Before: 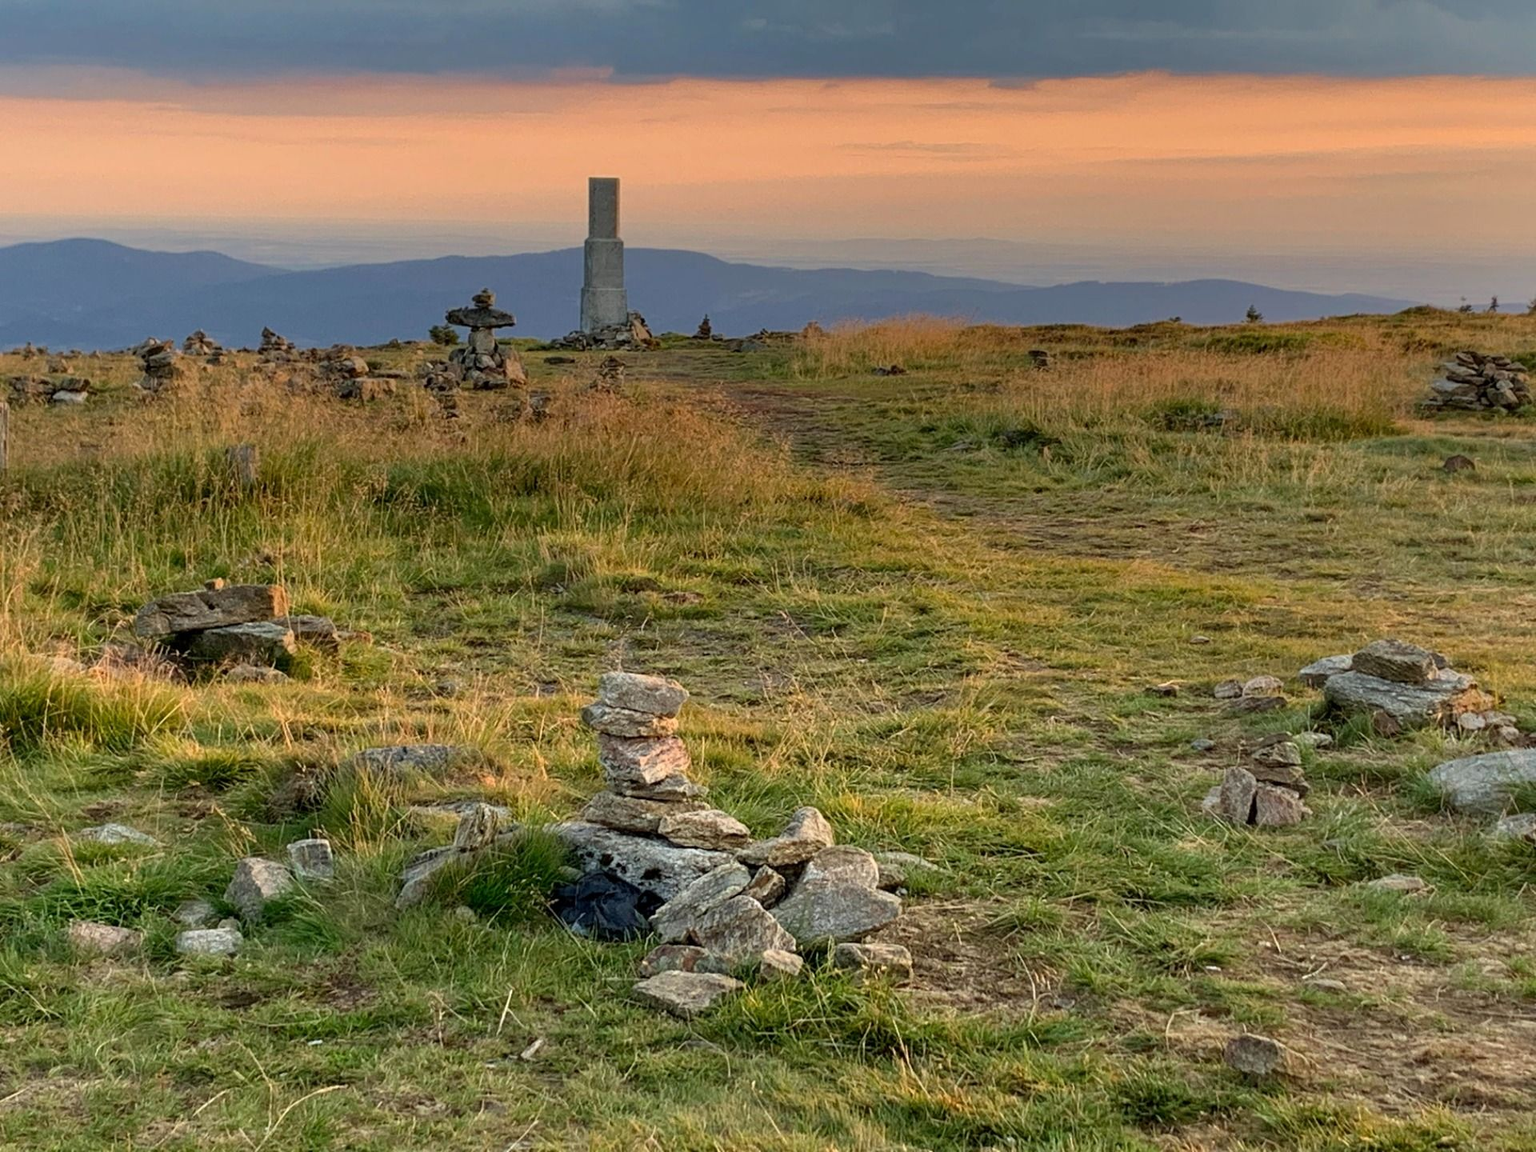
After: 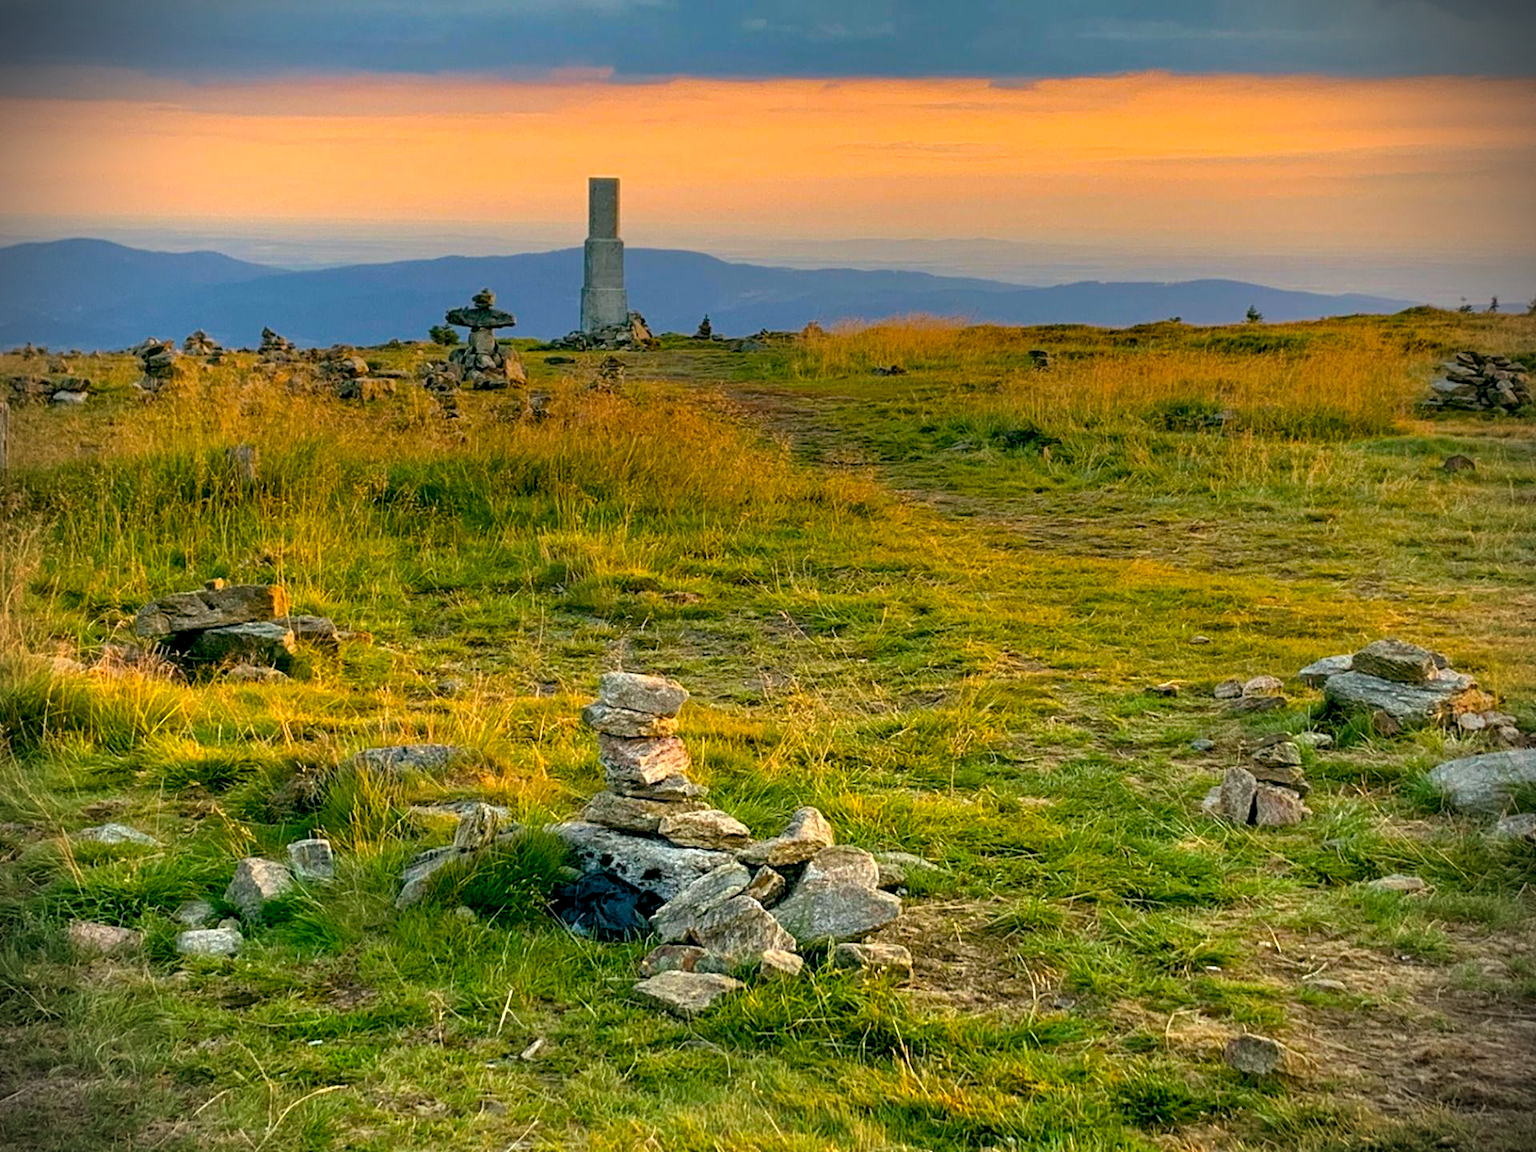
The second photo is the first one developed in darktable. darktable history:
vignetting: brightness -0.821, dithering 16-bit output
color correction: highlights a* -0.116, highlights b* 0.124
color balance rgb: global offset › luminance -0.34%, global offset › chroma 0.116%, global offset › hue 163.71°, linear chroma grading › global chroma 9.136%, perceptual saturation grading › global saturation 29.459%, perceptual brilliance grading › global brilliance 11.297%, global vibrance 14.838%
